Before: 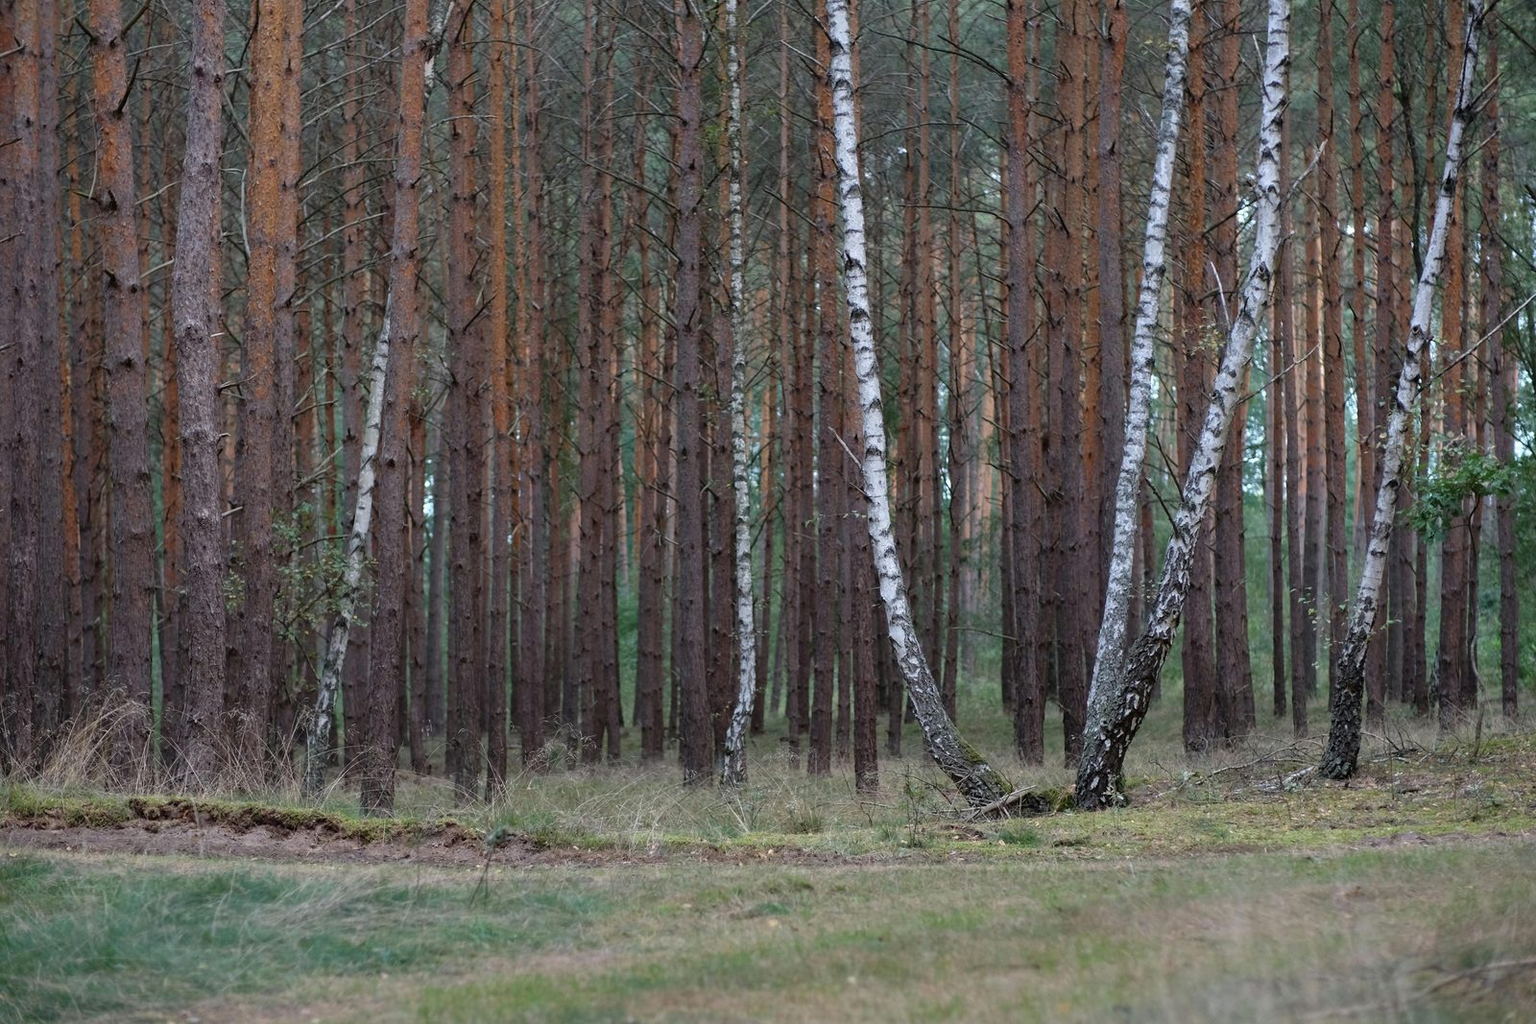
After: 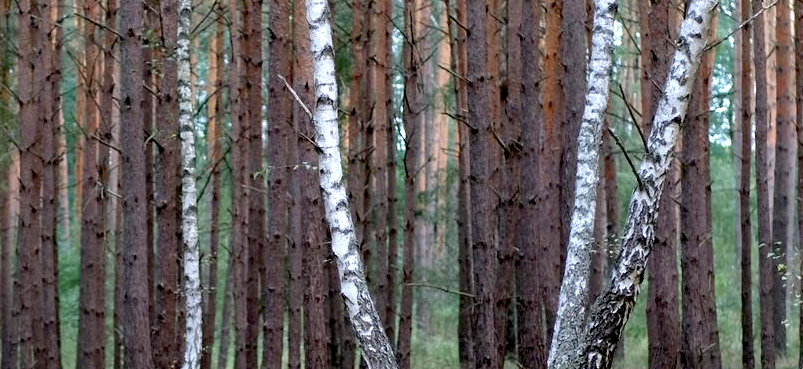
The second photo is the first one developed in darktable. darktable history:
crop: left 36.607%, top 34.735%, right 13.146%, bottom 30.611%
shadows and highlights: shadows 37.27, highlights -28.18, soften with gaussian
exposure: black level correction 0.012, exposure 0.7 EV, compensate exposure bias true, compensate highlight preservation false
